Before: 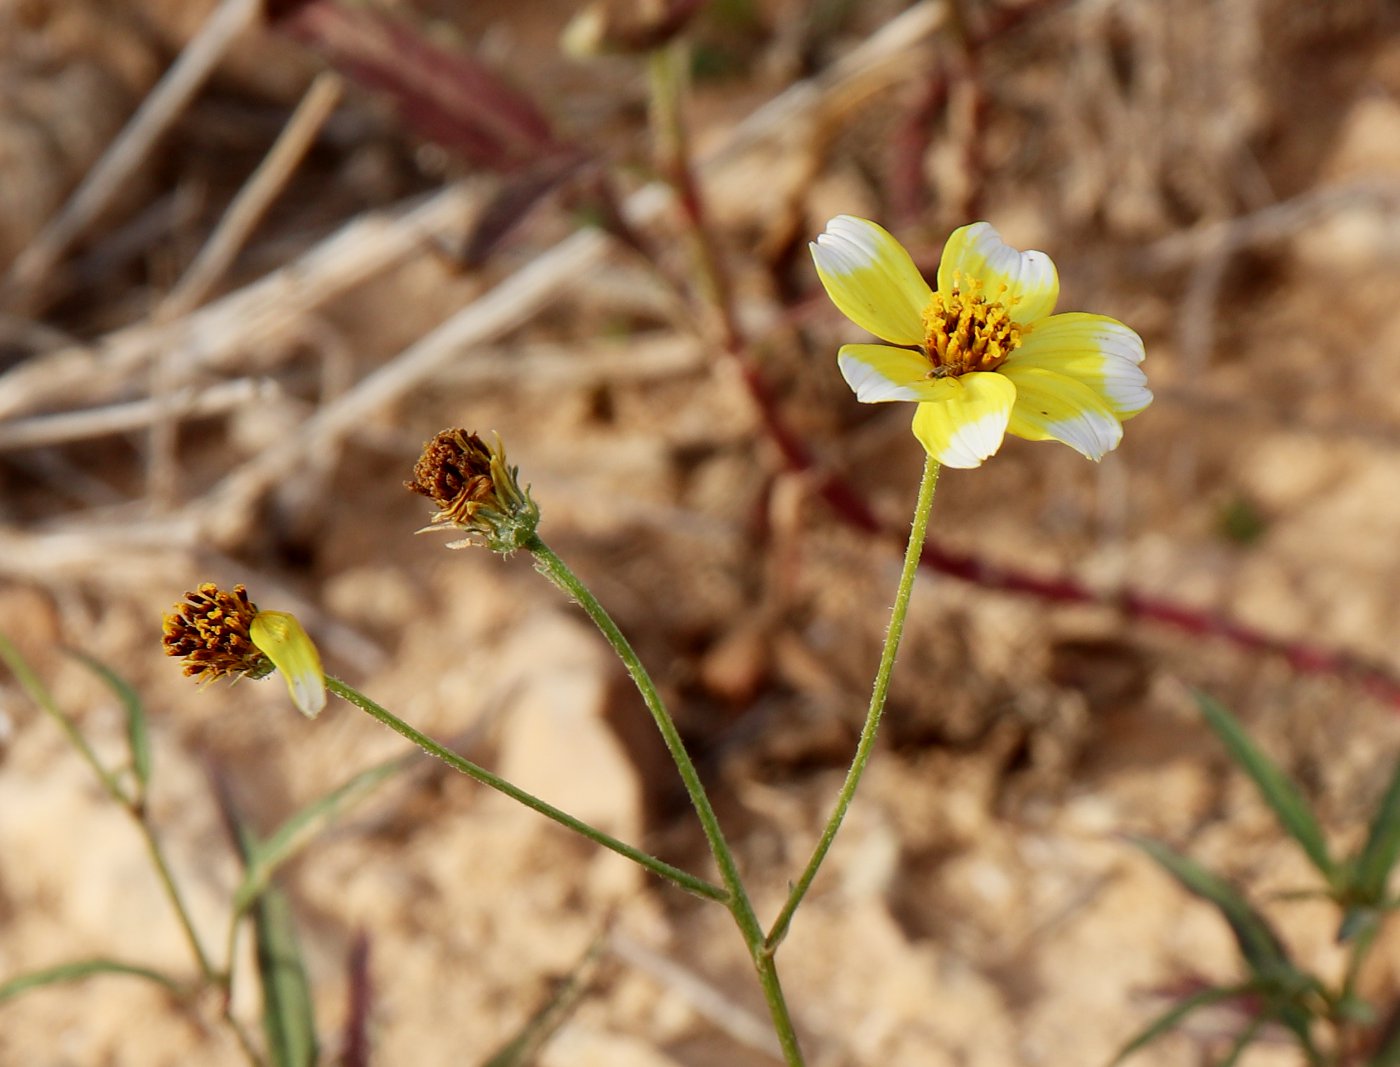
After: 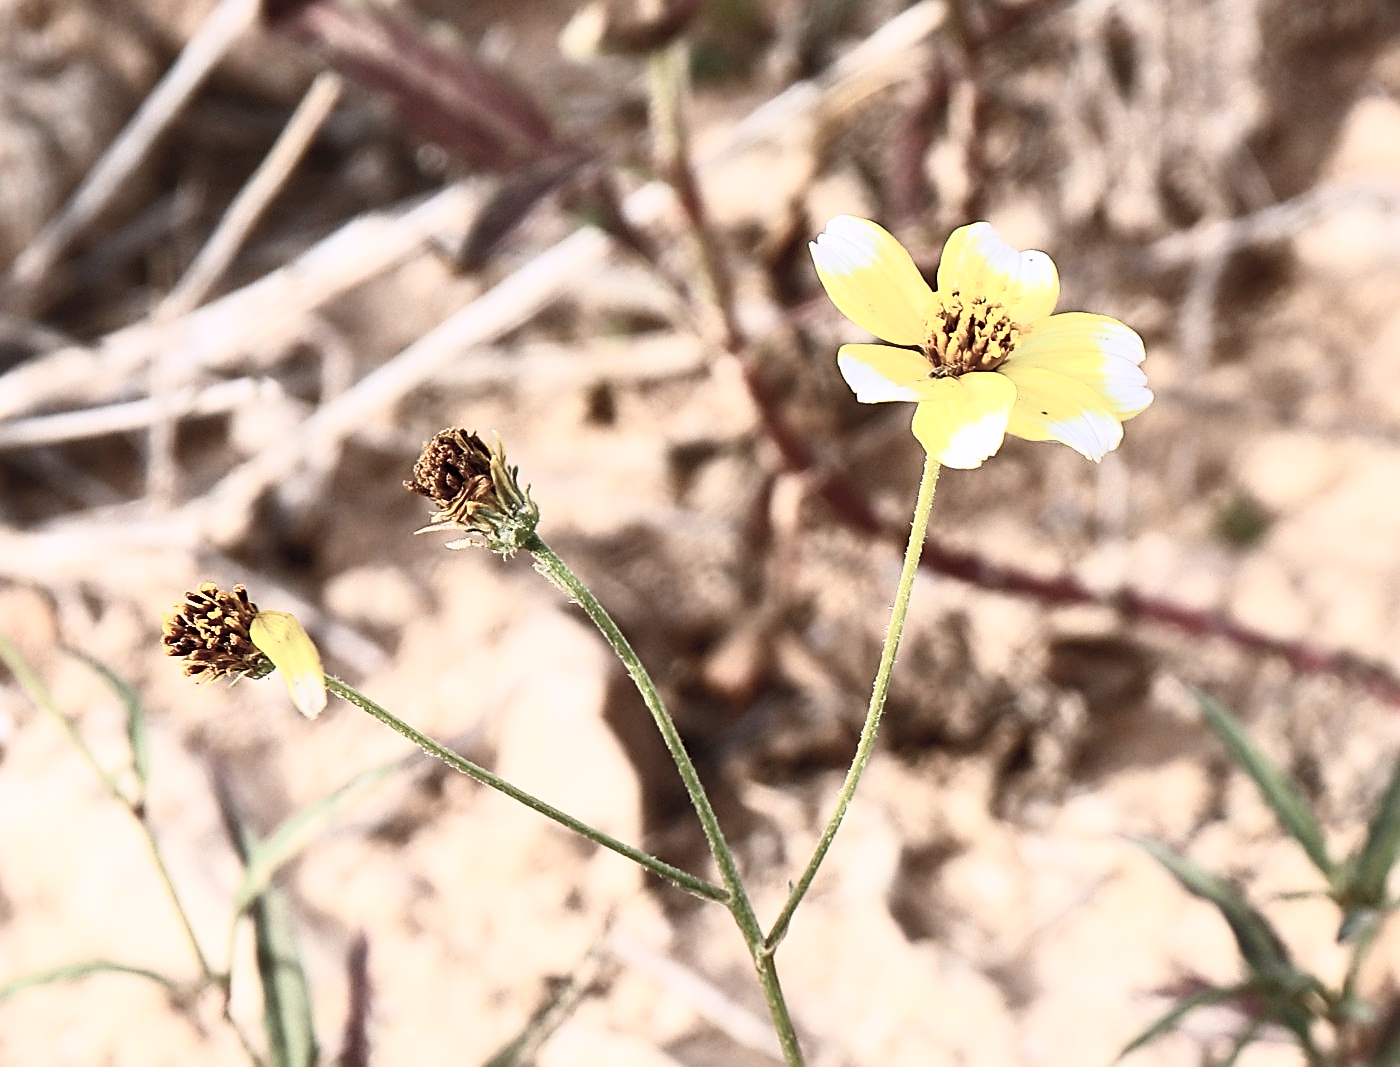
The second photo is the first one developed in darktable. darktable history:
white balance: red 1.004, blue 1.096
contrast brightness saturation: contrast 0.57, brightness 0.57, saturation -0.34
sharpen: radius 2.584, amount 0.688
